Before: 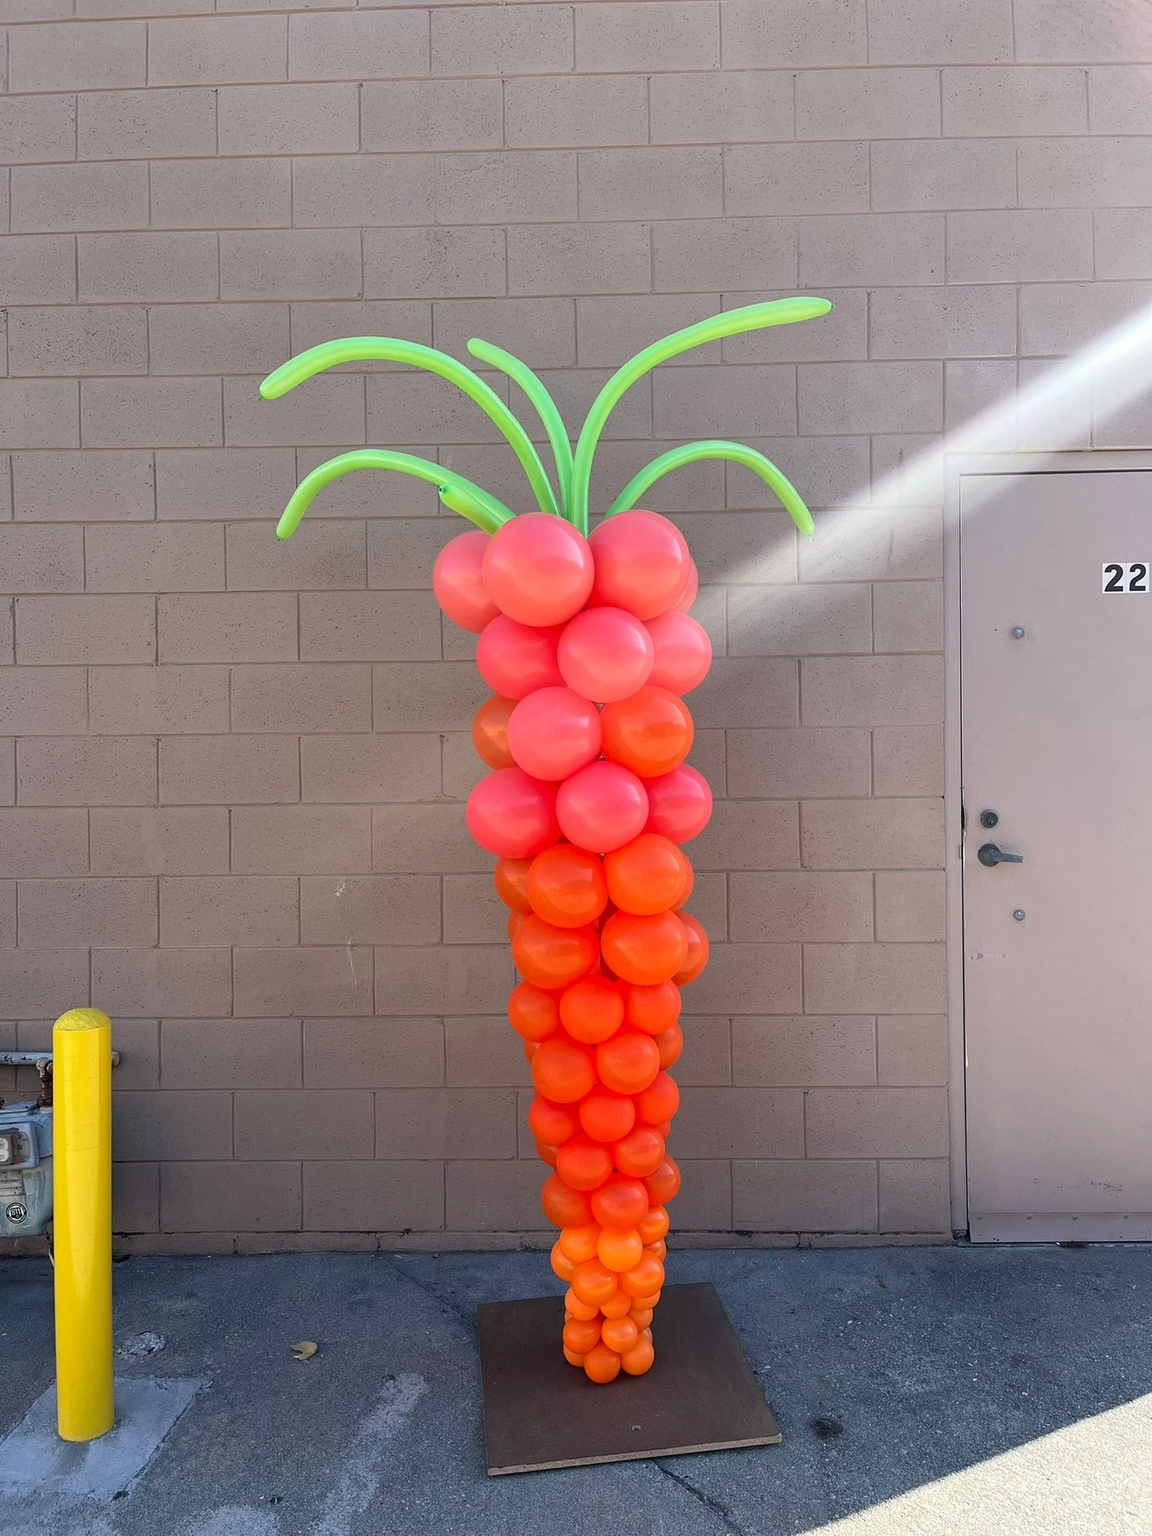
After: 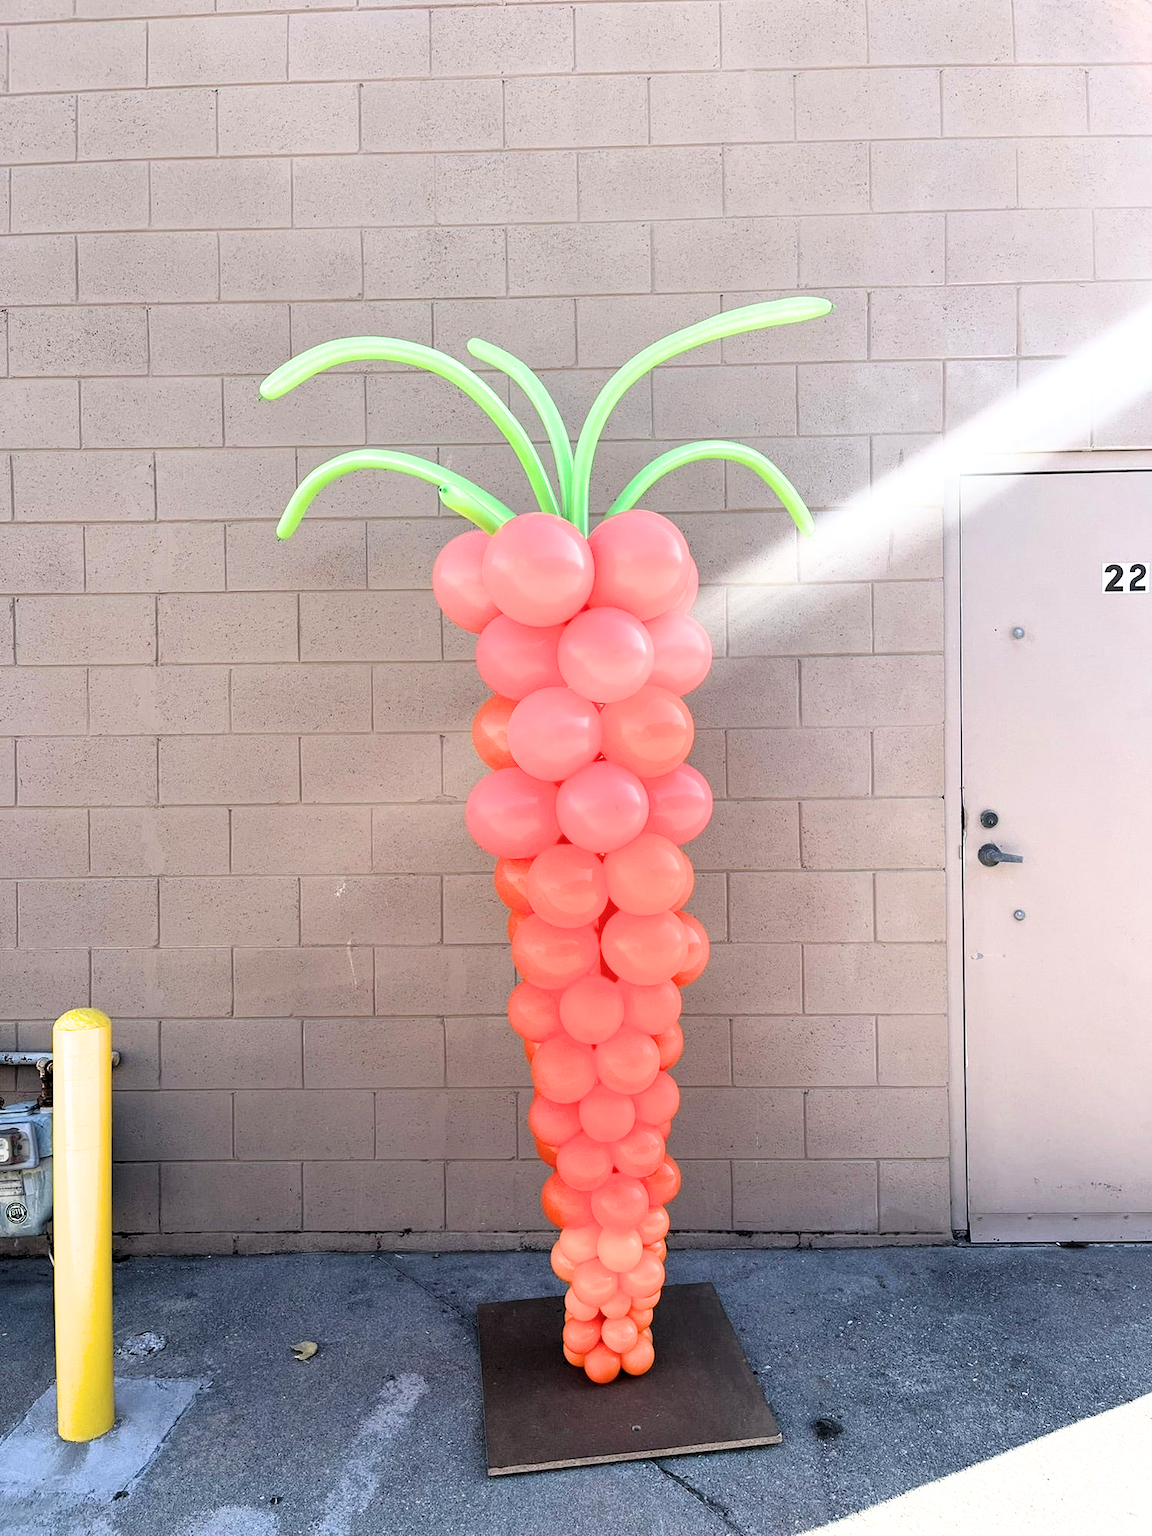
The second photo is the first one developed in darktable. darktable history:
exposure: black level correction 0, exposure 0.695 EV, compensate highlight preservation false
filmic rgb: middle gray luminance 8.84%, black relative exposure -6.35 EV, white relative exposure 2.71 EV, target black luminance 0%, hardness 4.79, latitude 73.74%, contrast 1.34, shadows ↔ highlights balance 9.52%
